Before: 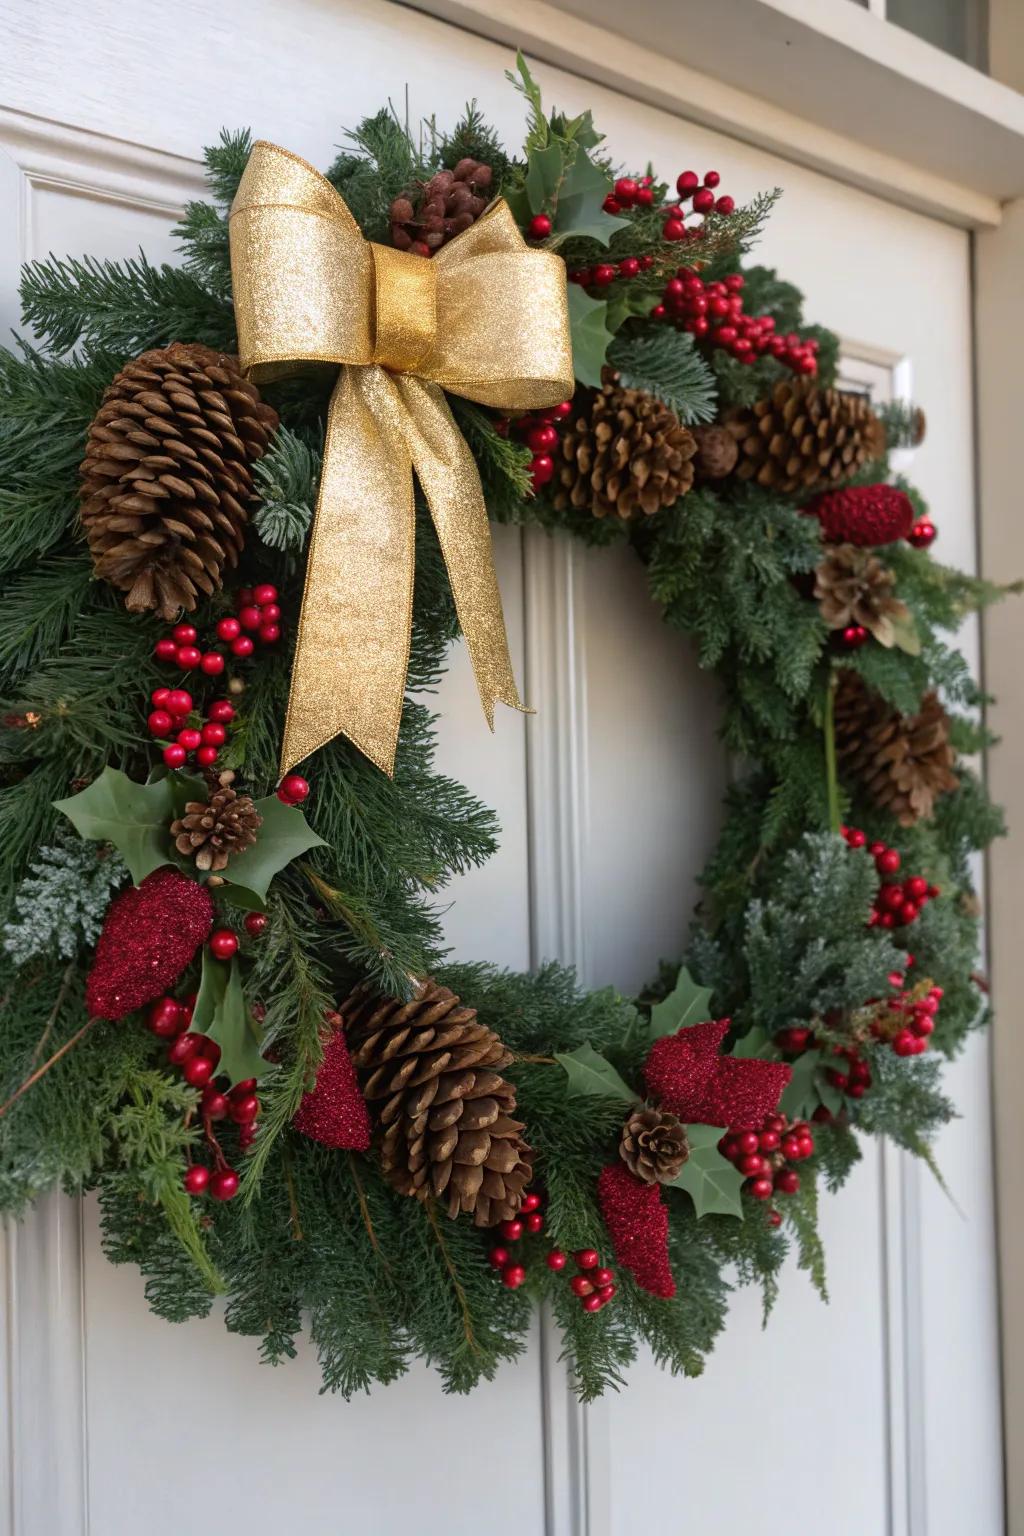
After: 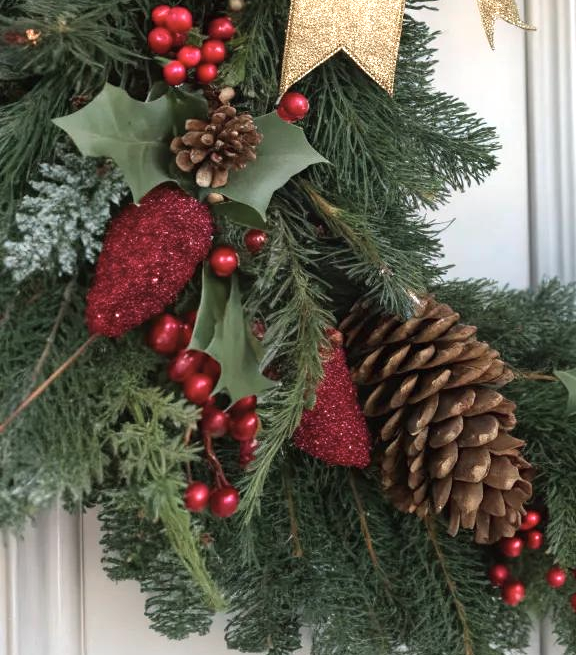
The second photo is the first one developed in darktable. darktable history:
color zones: curves: ch0 [(0, 0.5) (0.143, 0.5) (0.286, 0.5) (0.429, 0.504) (0.571, 0.5) (0.714, 0.509) (0.857, 0.5) (1, 0.5)]; ch1 [(0, 0.425) (0.143, 0.425) (0.286, 0.375) (0.429, 0.405) (0.571, 0.5) (0.714, 0.47) (0.857, 0.425) (1, 0.435)]; ch2 [(0, 0.5) (0.143, 0.5) (0.286, 0.5) (0.429, 0.517) (0.571, 0.5) (0.714, 0.51) (0.857, 0.5) (1, 0.5)], mix 40.46%
exposure: black level correction 0, exposure 0.699 EV, compensate highlight preservation false
crop: top 44.506%, right 43.668%, bottom 12.822%
